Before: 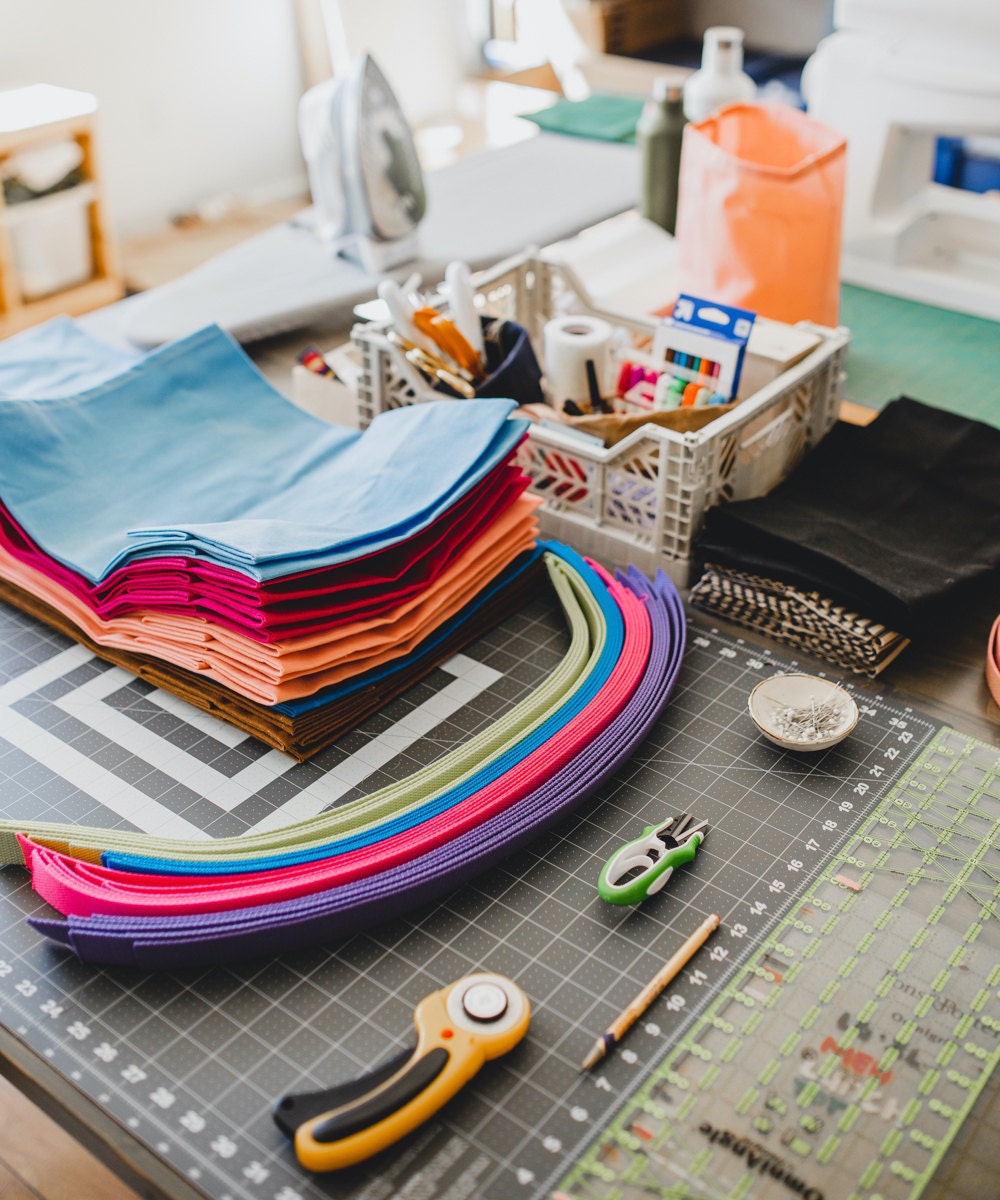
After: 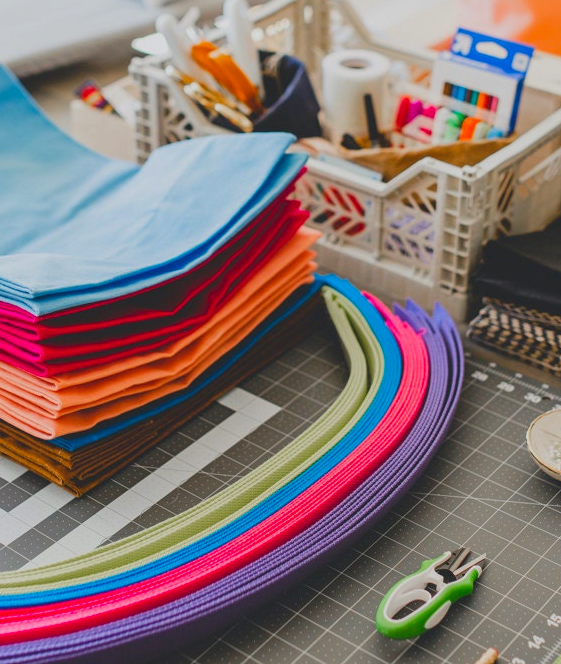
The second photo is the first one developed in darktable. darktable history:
contrast brightness saturation: contrast -0.174, saturation 0.188
crop and rotate: left 22.228%, top 22.233%, right 21.67%, bottom 22.381%
